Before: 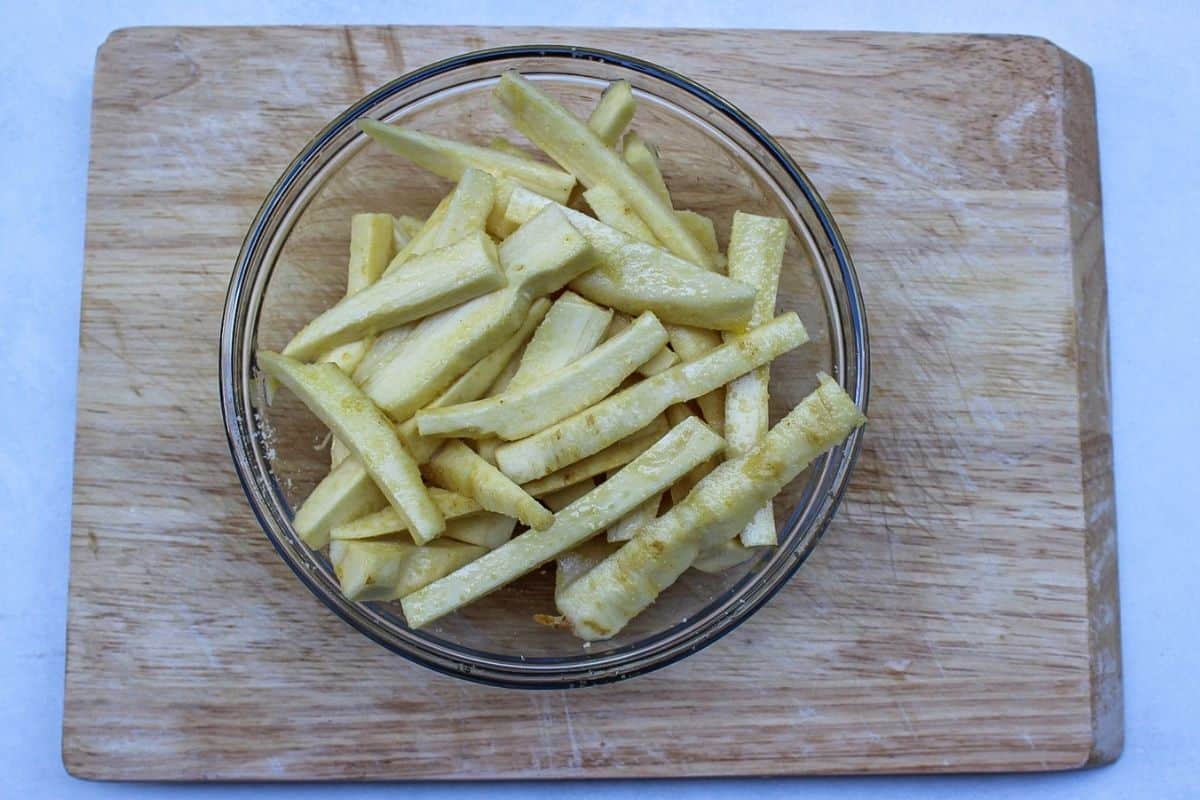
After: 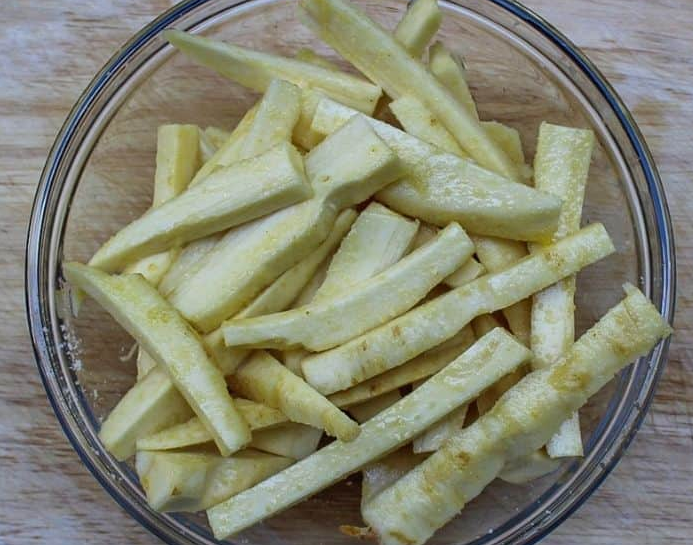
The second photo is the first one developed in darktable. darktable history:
shadows and highlights: shadows 25, white point adjustment -3, highlights -30
tone equalizer: on, module defaults
crop: left 16.202%, top 11.208%, right 26.045%, bottom 20.557%
